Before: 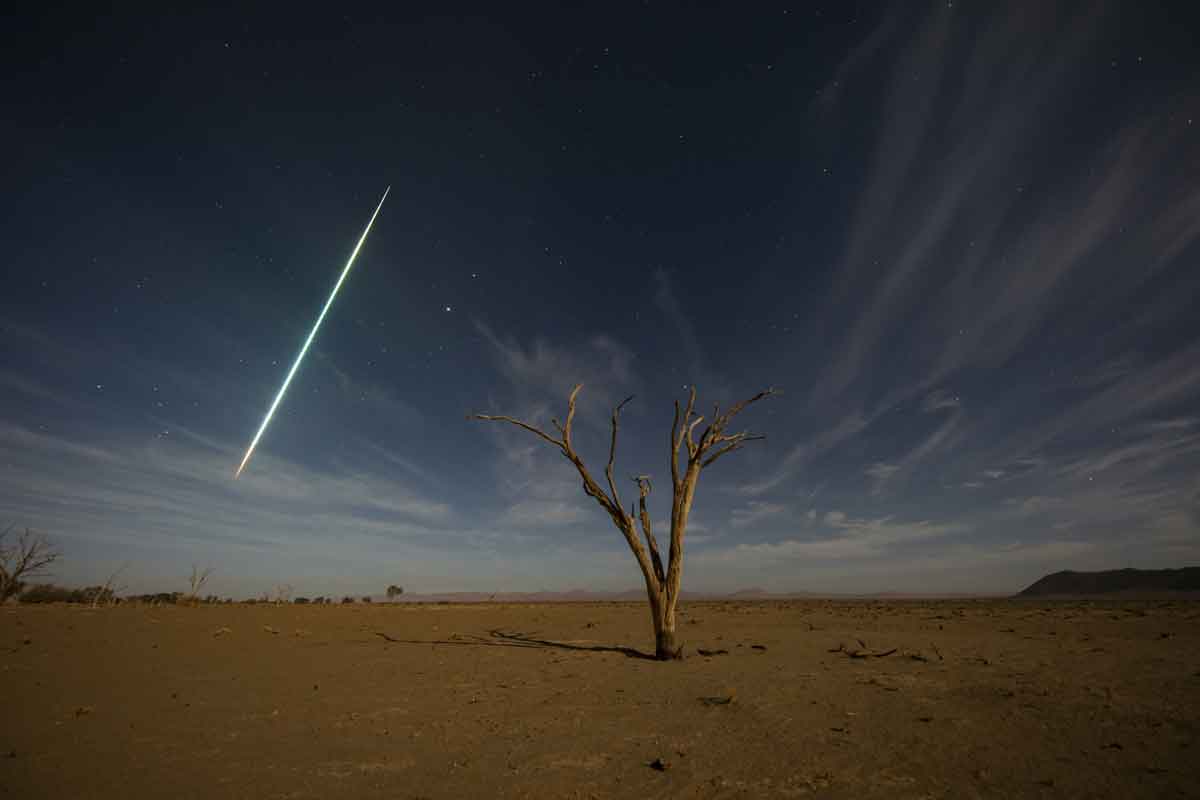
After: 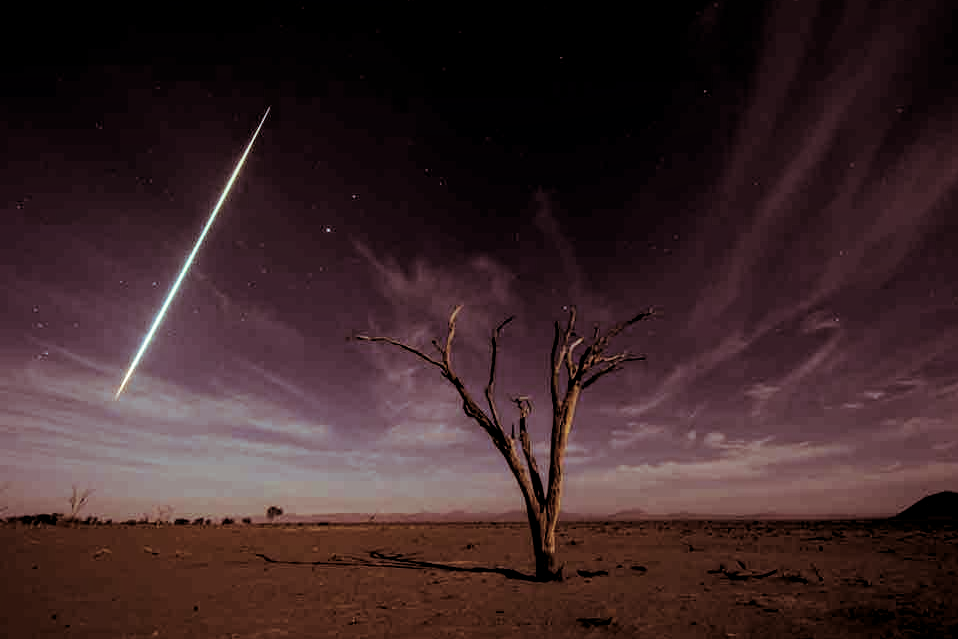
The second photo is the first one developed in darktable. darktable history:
crop and rotate: left 10.071%, top 10.071%, right 10.02%, bottom 10.02%
tone equalizer: -8 EV -0.417 EV, -7 EV -0.389 EV, -6 EV -0.333 EV, -5 EV -0.222 EV, -3 EV 0.222 EV, -2 EV 0.333 EV, -1 EV 0.389 EV, +0 EV 0.417 EV, edges refinement/feathering 500, mask exposure compensation -1.25 EV, preserve details no
split-toning: on, module defaults
local contrast: on, module defaults
sharpen: radius 2.883, amount 0.868, threshold 47.523
filmic rgb: black relative exposure -7.75 EV, white relative exposure 4.4 EV, threshold 3 EV, target black luminance 0%, hardness 3.76, latitude 50.51%, contrast 1.074, highlights saturation mix 10%, shadows ↔ highlights balance -0.22%, color science v4 (2020), enable highlight reconstruction true
